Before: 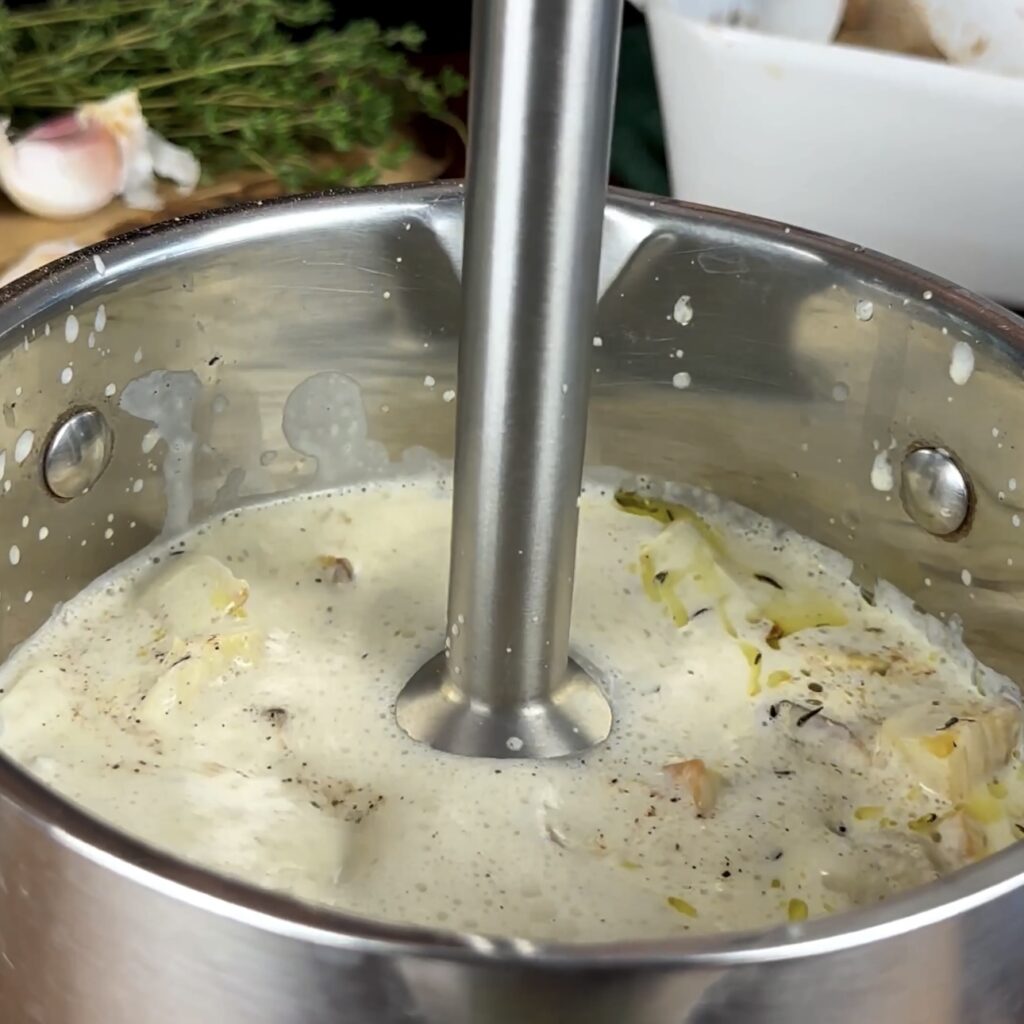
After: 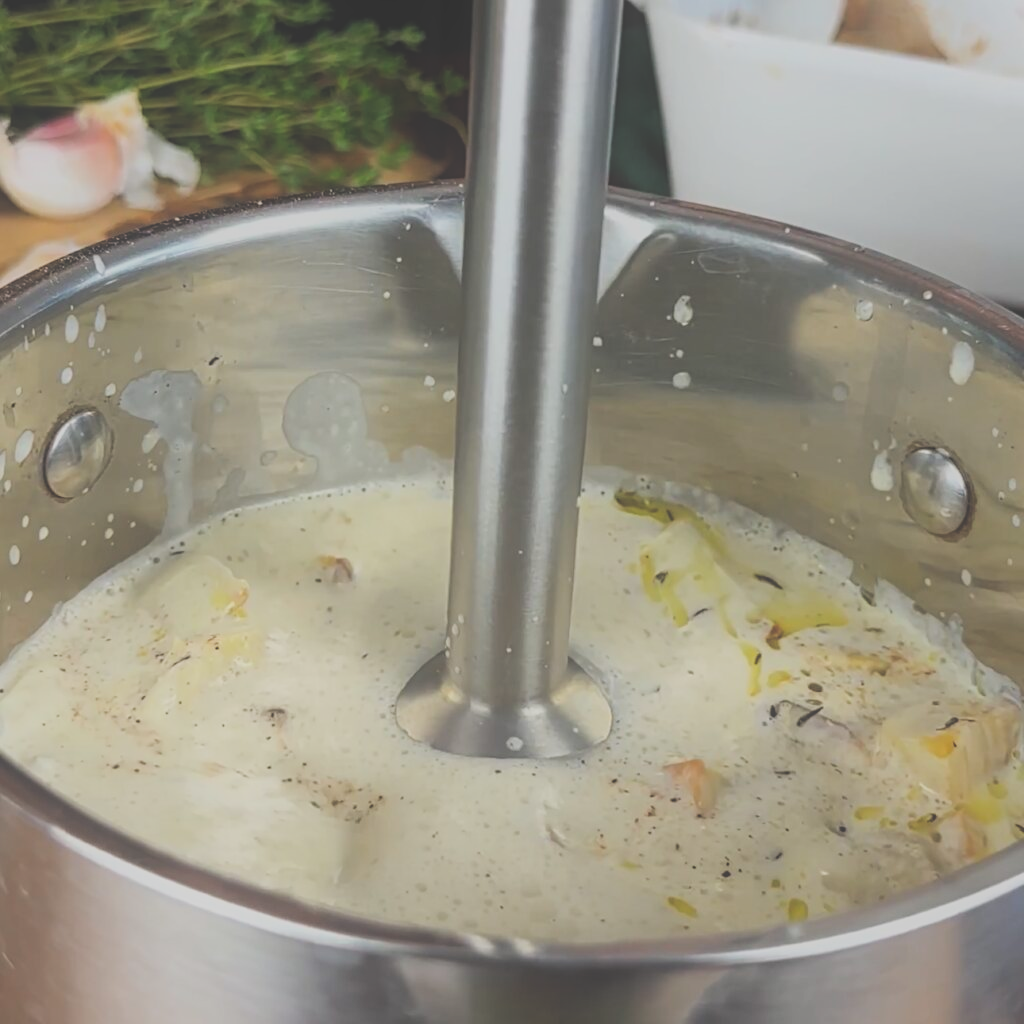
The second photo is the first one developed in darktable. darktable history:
exposure: black level correction -0.039, exposure 0.06 EV, compensate highlight preservation false
contrast equalizer: y [[0.439, 0.44, 0.442, 0.457, 0.493, 0.498], [0.5 ×6], [0.5 ×6], [0 ×6], [0 ×6]]
filmic rgb: black relative exposure -7.65 EV, white relative exposure 4.56 EV, hardness 3.61, contrast 1.053
